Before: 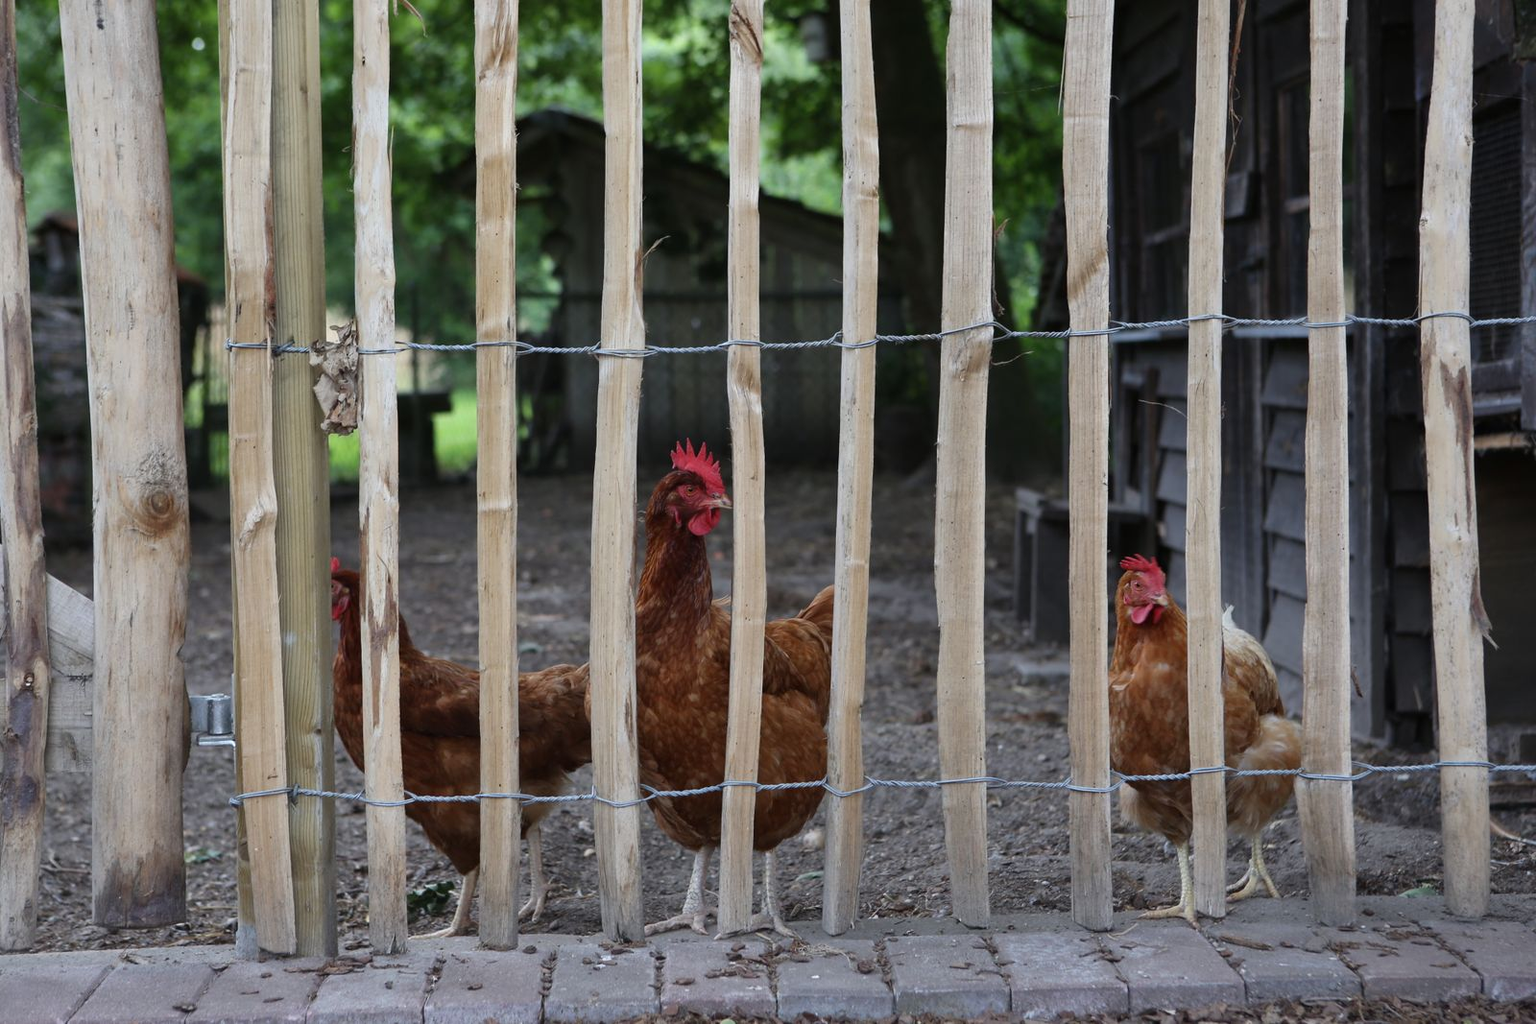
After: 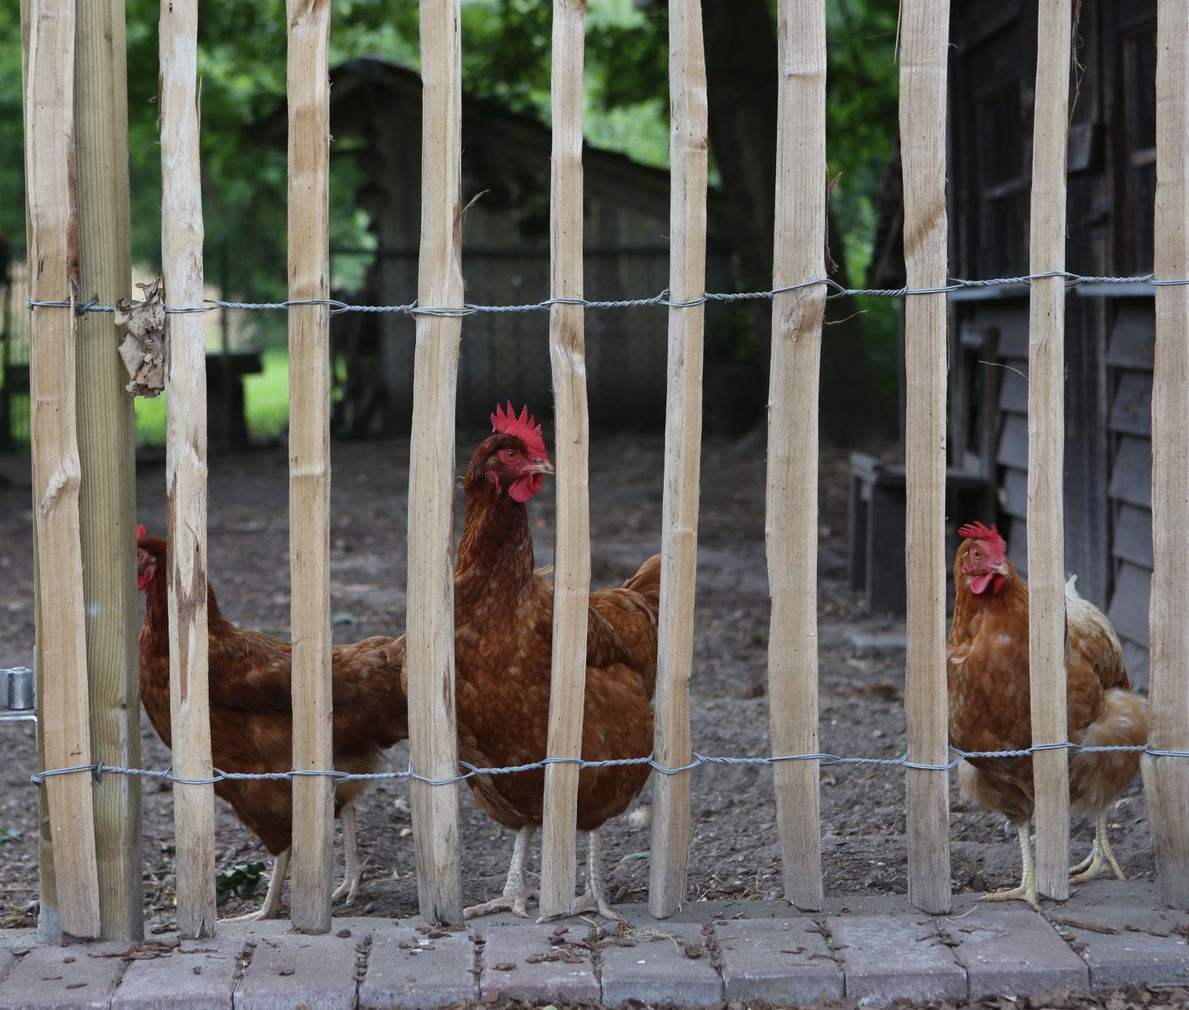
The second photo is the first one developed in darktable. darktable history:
crop and rotate: left 13.111%, top 5.275%, right 12.521%
exposure: black level correction 0, compensate exposure bias true, compensate highlight preservation false
